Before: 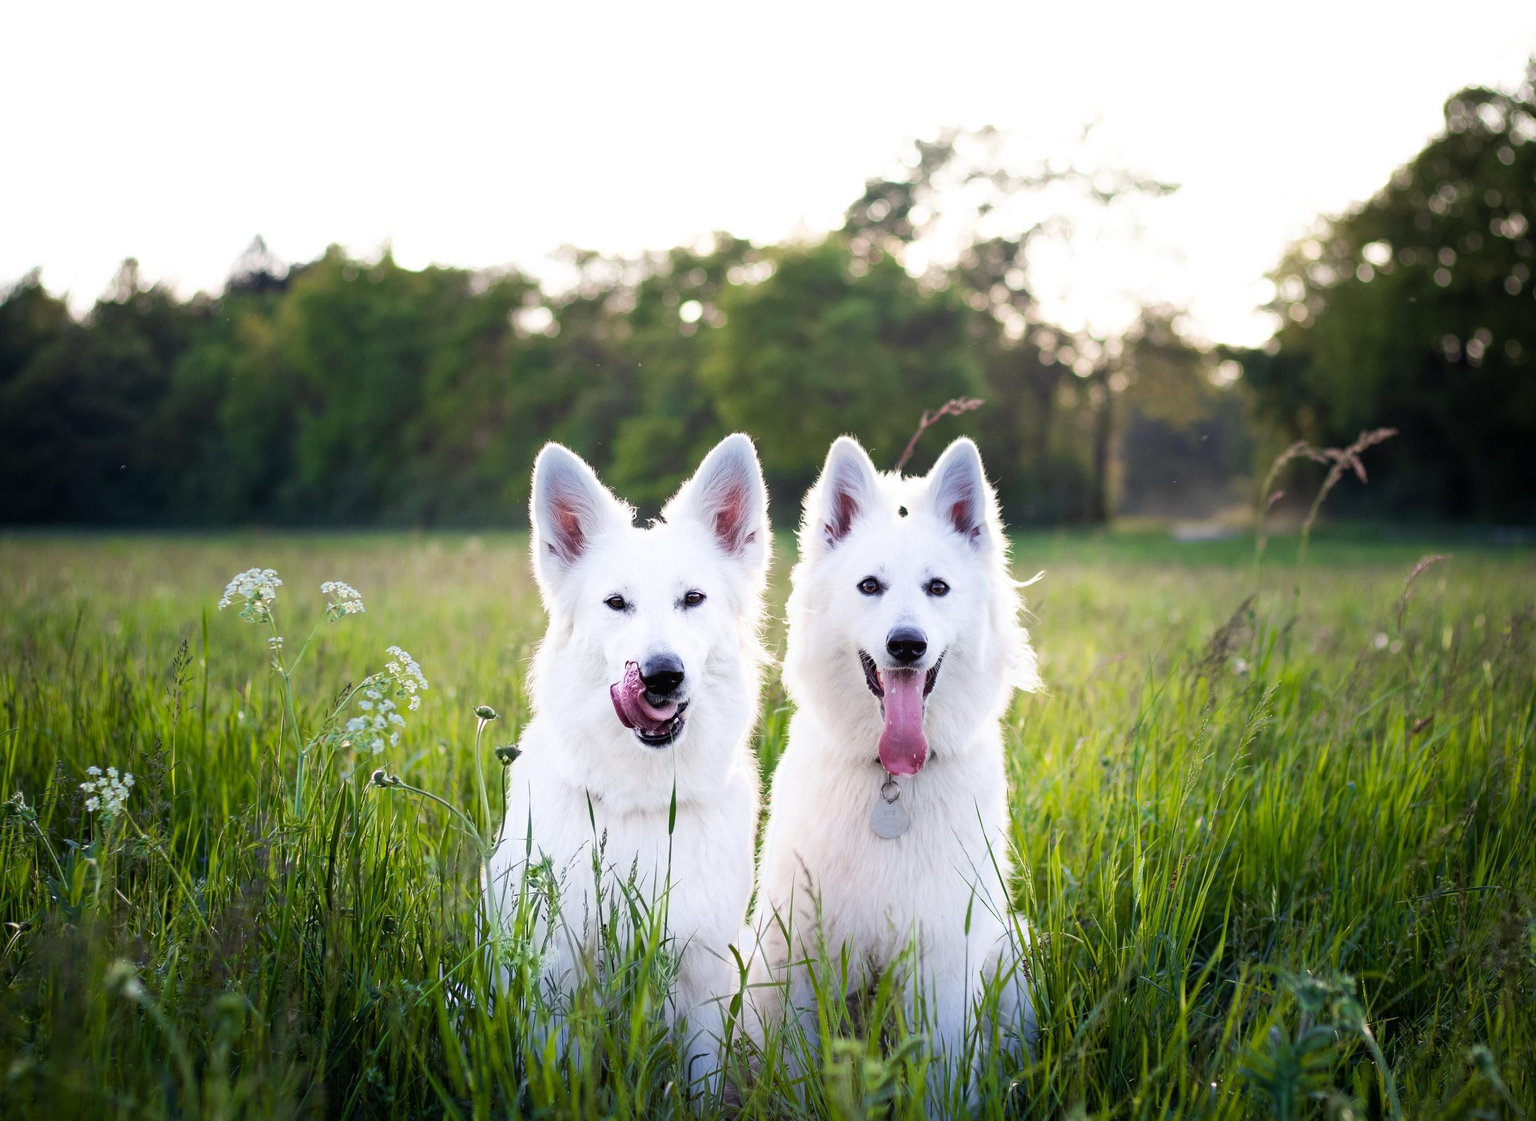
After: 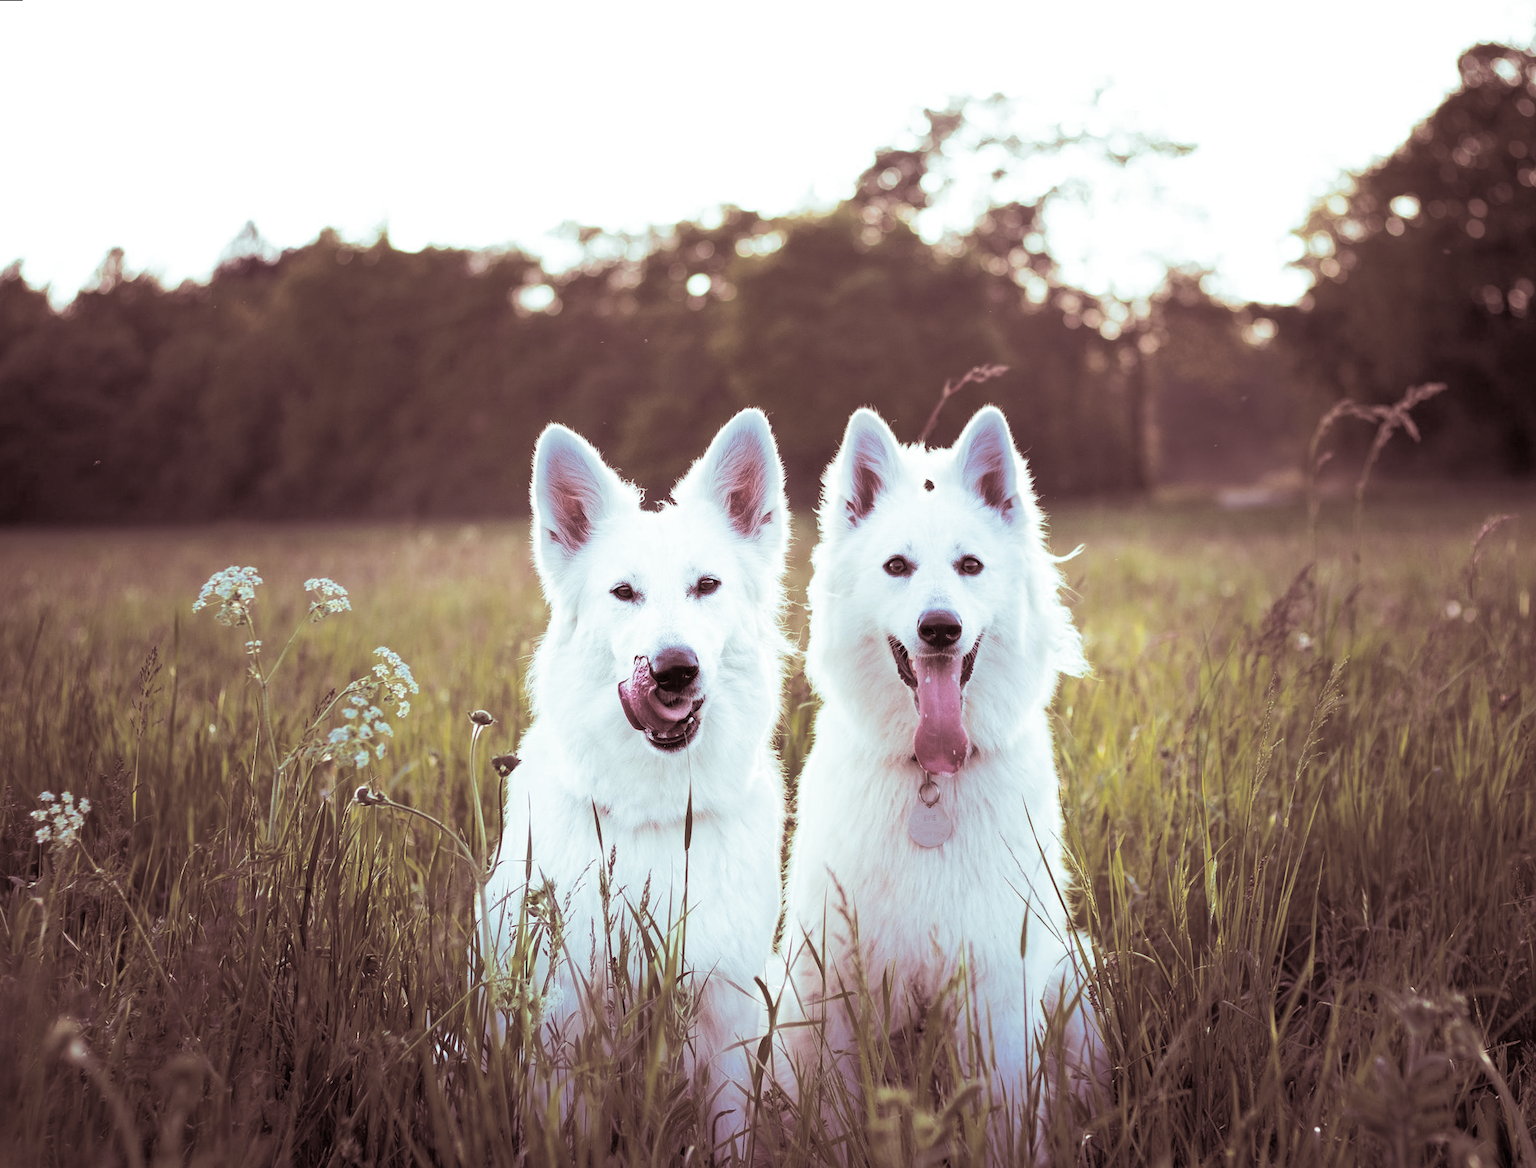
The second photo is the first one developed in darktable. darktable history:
split-toning: shadows › saturation 0.3, highlights › hue 180°, highlights › saturation 0.3, compress 0%
rotate and perspective: rotation -1.68°, lens shift (vertical) -0.146, crop left 0.049, crop right 0.912, crop top 0.032, crop bottom 0.96
rgb curve: curves: ch0 [(0, 0) (0.072, 0.166) (0.217, 0.293) (0.414, 0.42) (1, 1)], compensate middle gray true, preserve colors basic power
